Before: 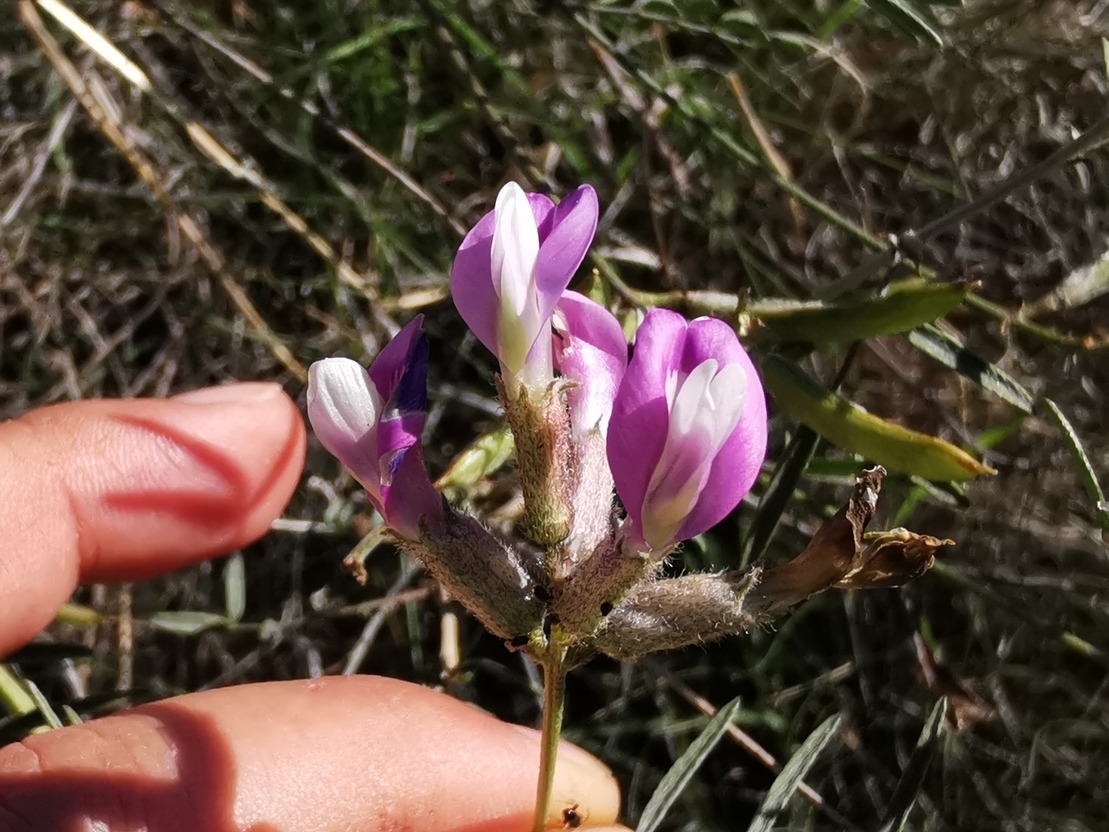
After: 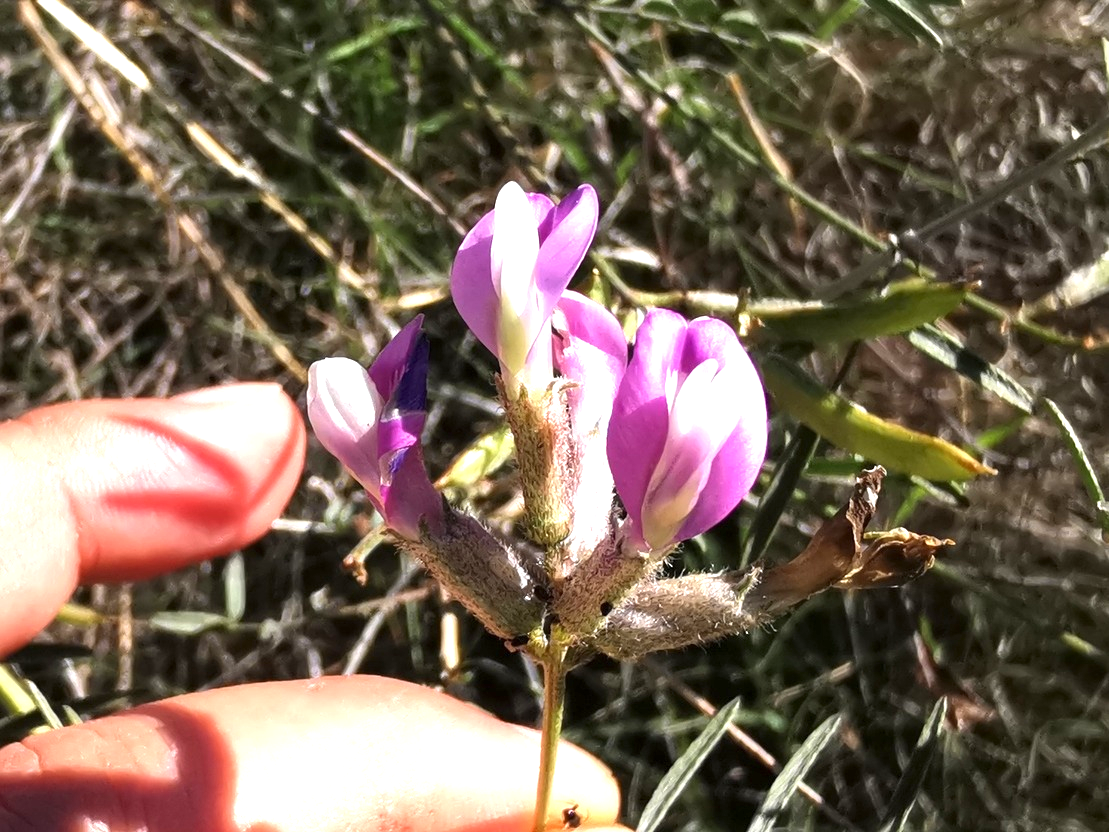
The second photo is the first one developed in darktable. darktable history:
exposure: exposure 1.09 EV, compensate highlight preservation false
